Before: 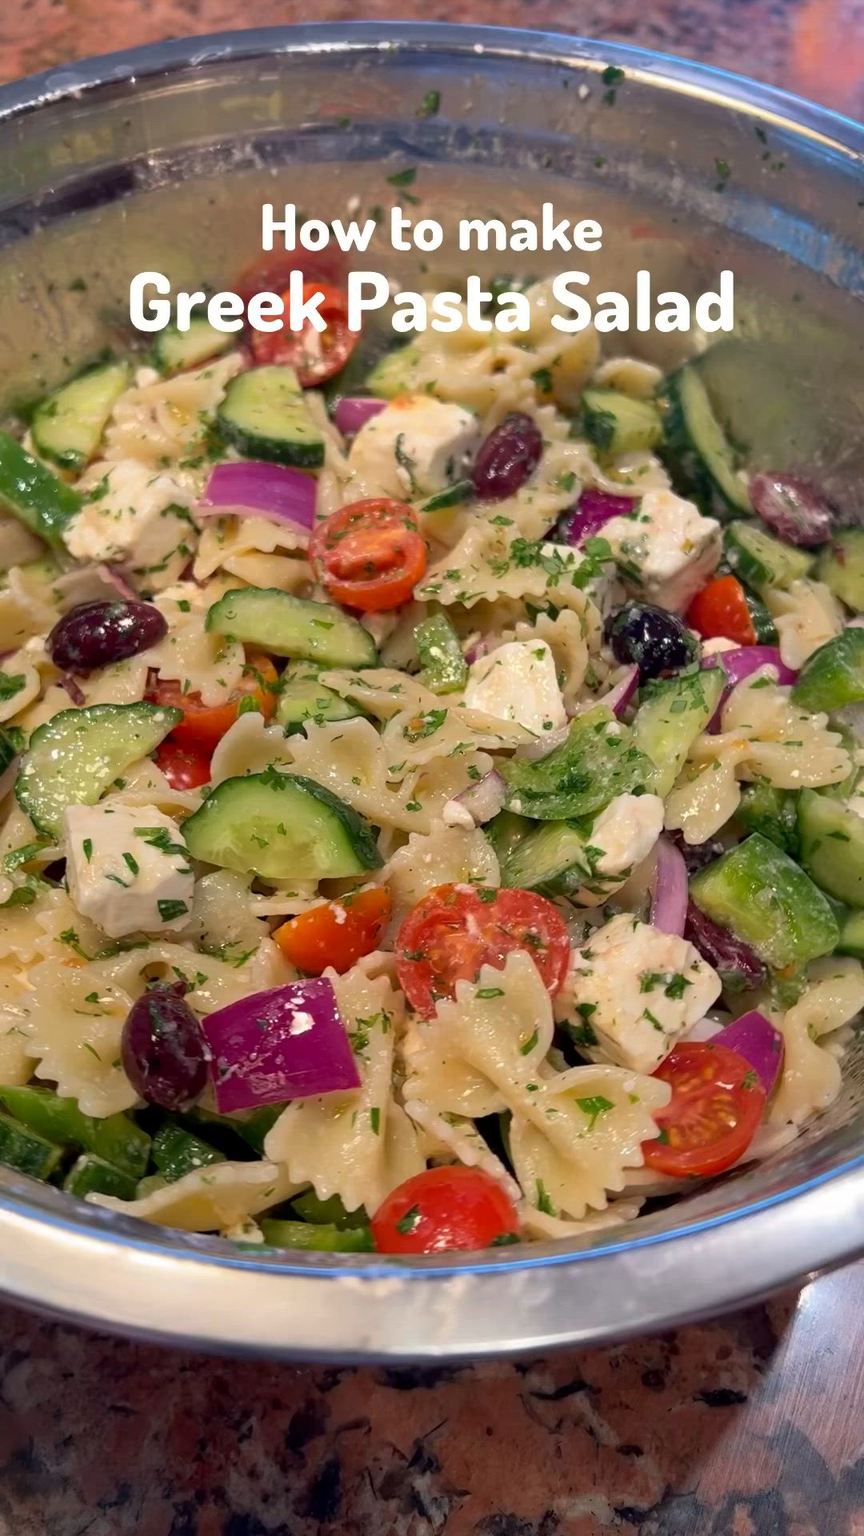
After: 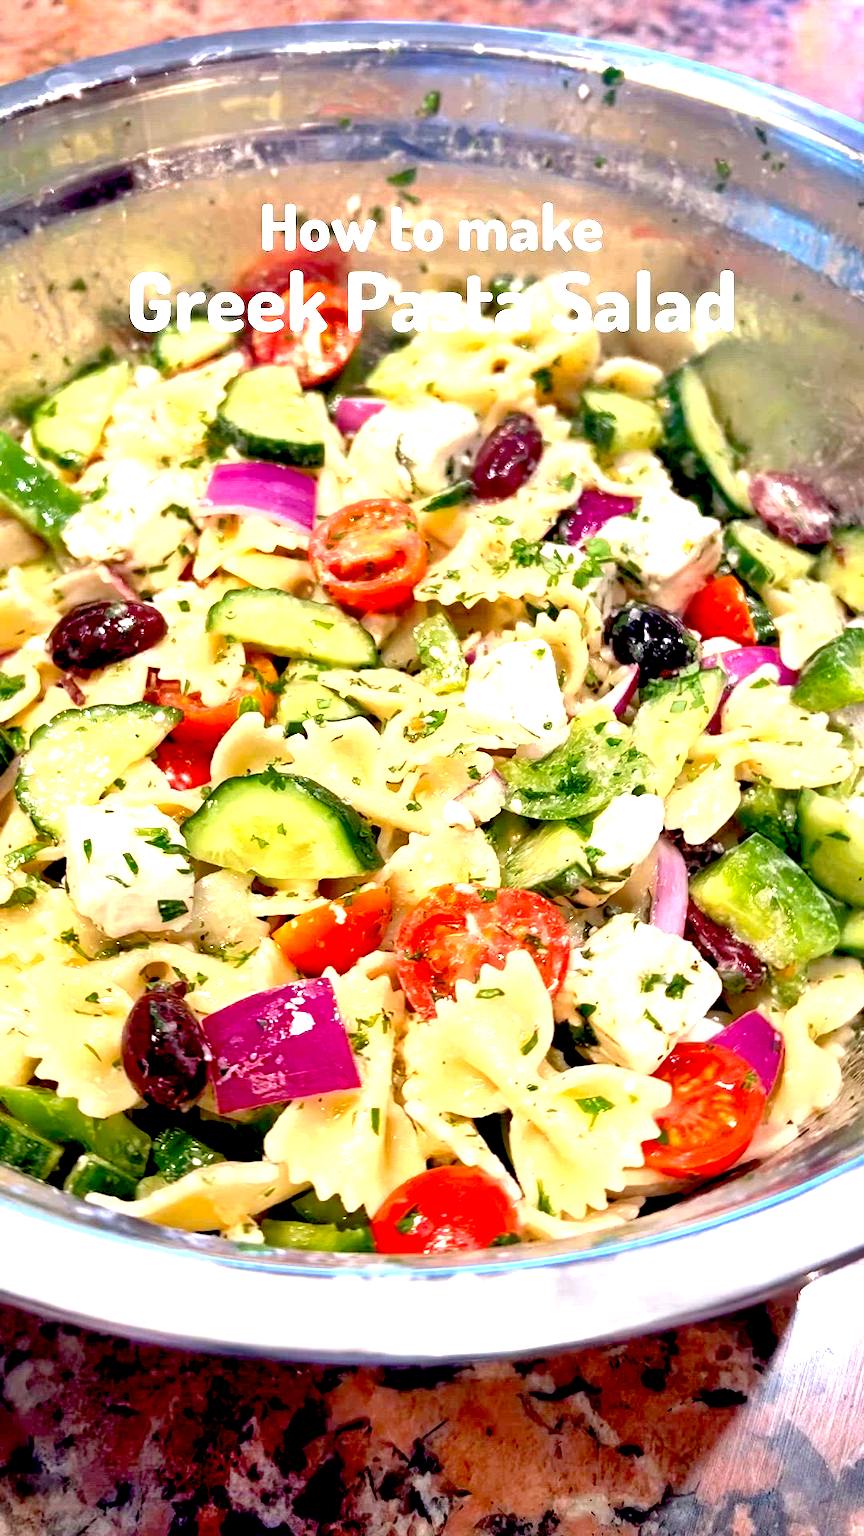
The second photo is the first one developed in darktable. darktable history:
shadows and highlights: shadows 37.27, highlights -28.18, soften with gaussian
exposure: black level correction 0.016, exposure 1.774 EV, compensate highlight preservation false
